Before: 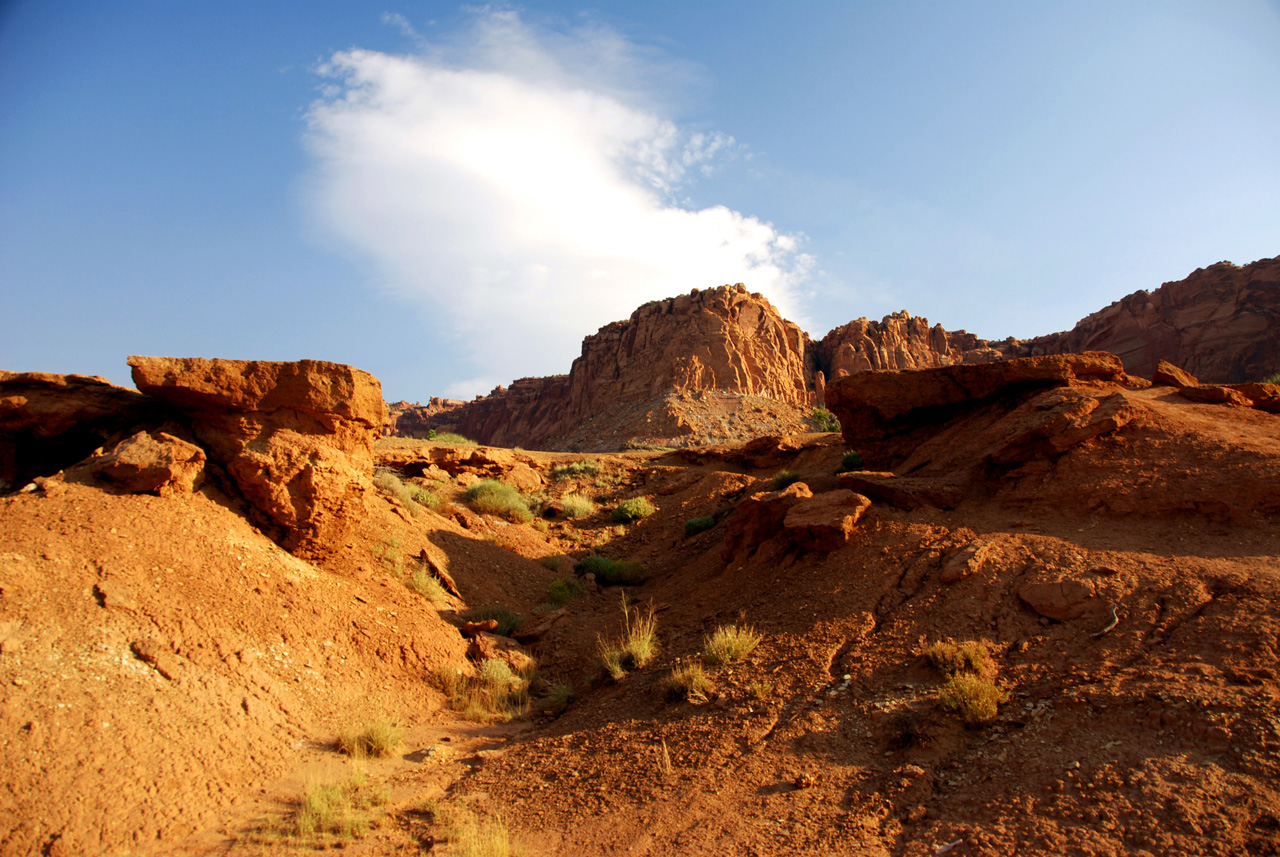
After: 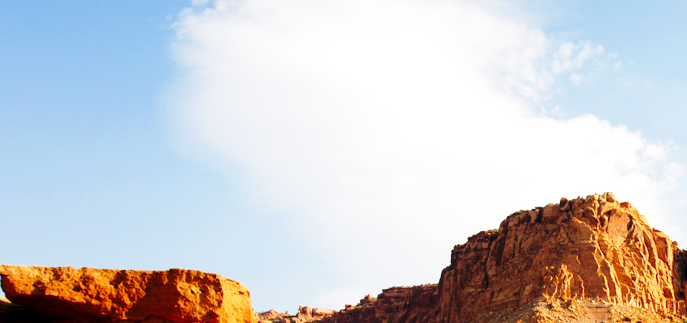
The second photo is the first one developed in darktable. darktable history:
base curve: curves: ch0 [(0, 0) (0.028, 0.03) (0.121, 0.232) (0.46, 0.748) (0.859, 0.968) (1, 1)], preserve colors none
crop: left 10.287%, top 10.661%, right 36.034%, bottom 51.56%
